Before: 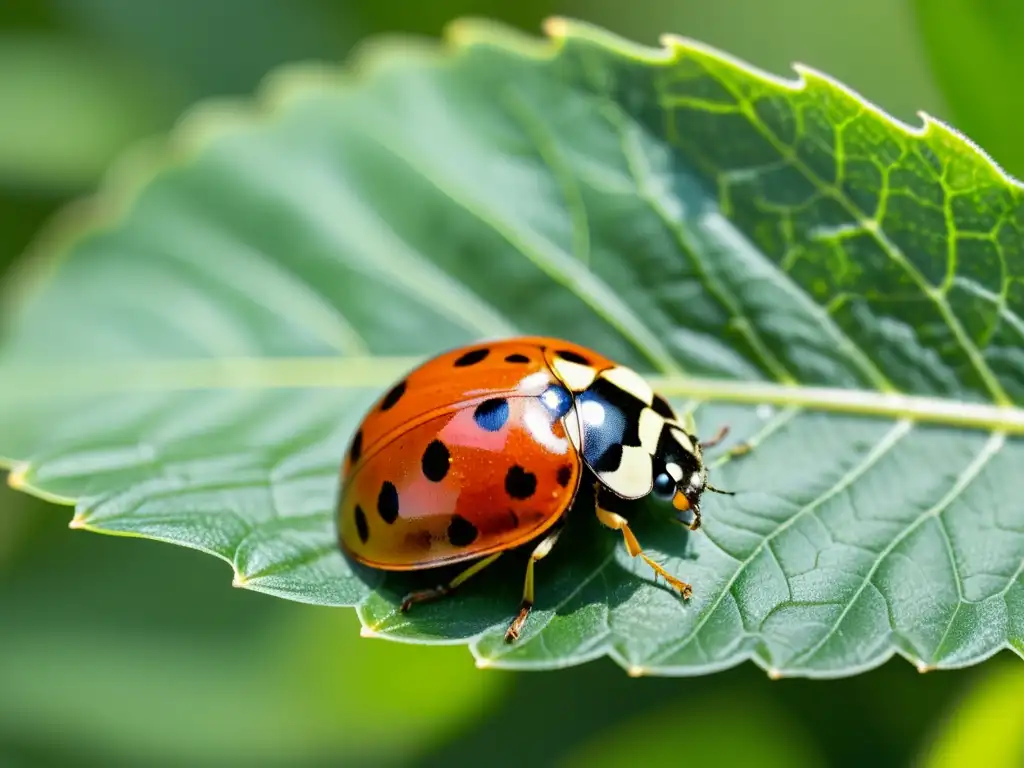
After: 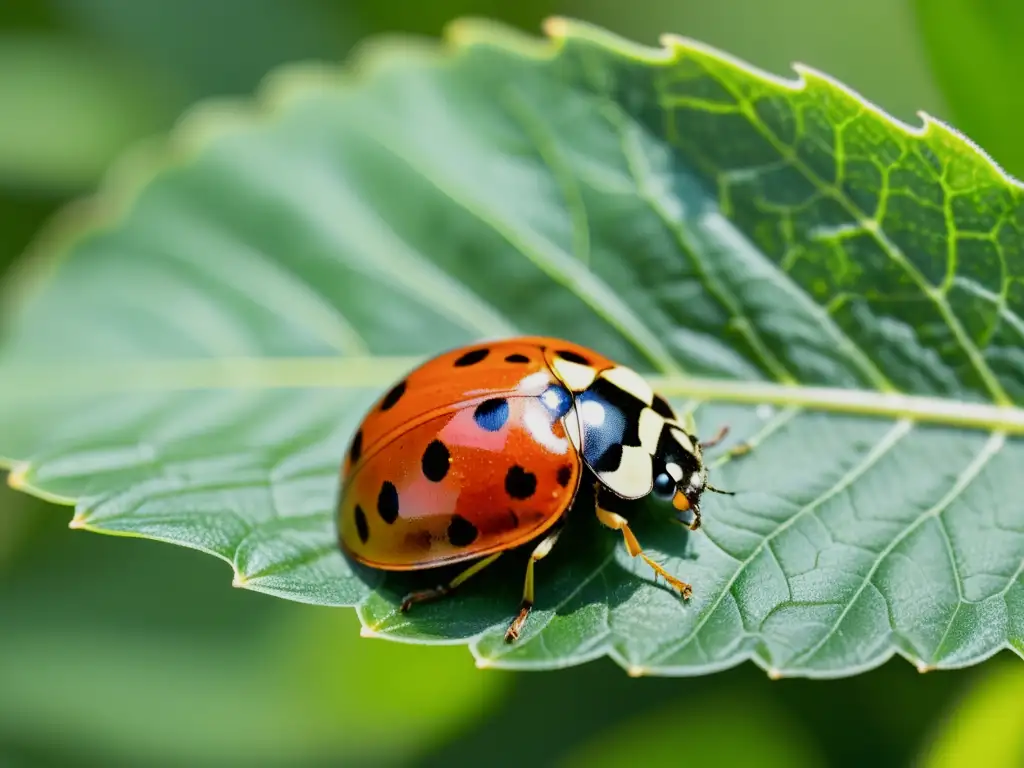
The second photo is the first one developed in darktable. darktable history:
filmic rgb: black relative exposure -11.39 EV, white relative exposure 3.25 EV, hardness 6.72, iterations of high-quality reconstruction 0, contrast in shadows safe
